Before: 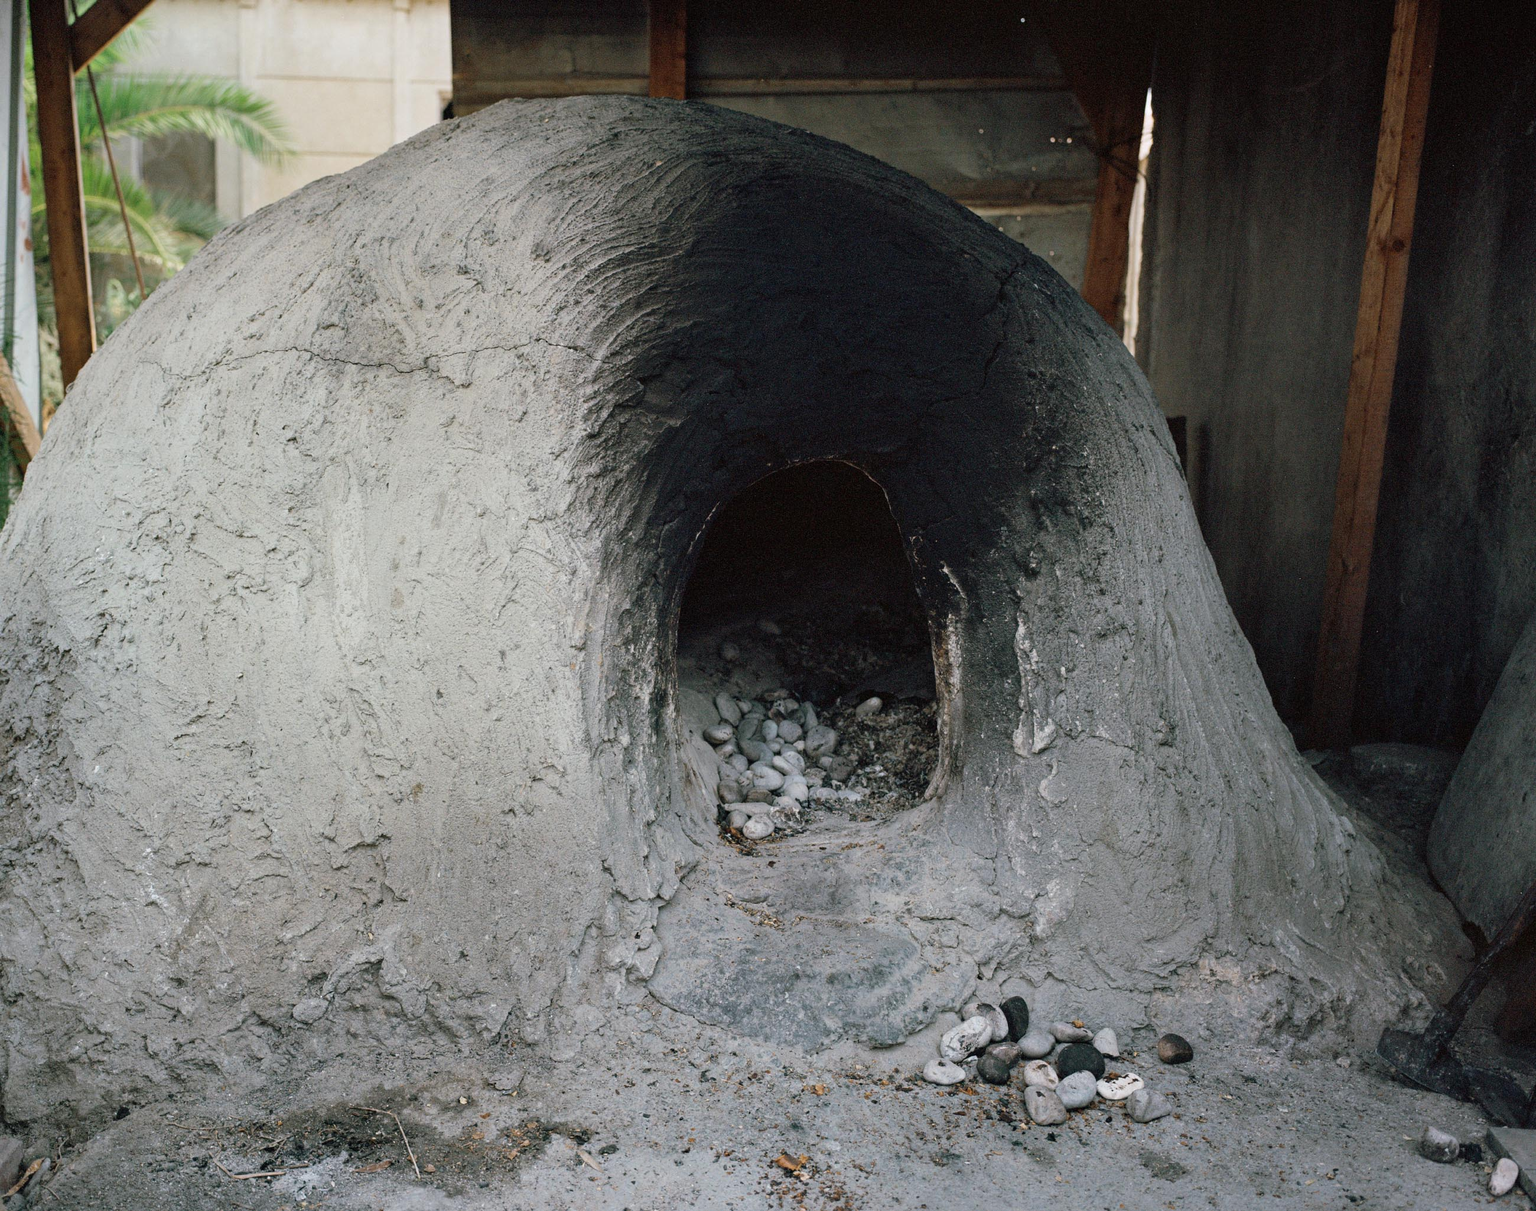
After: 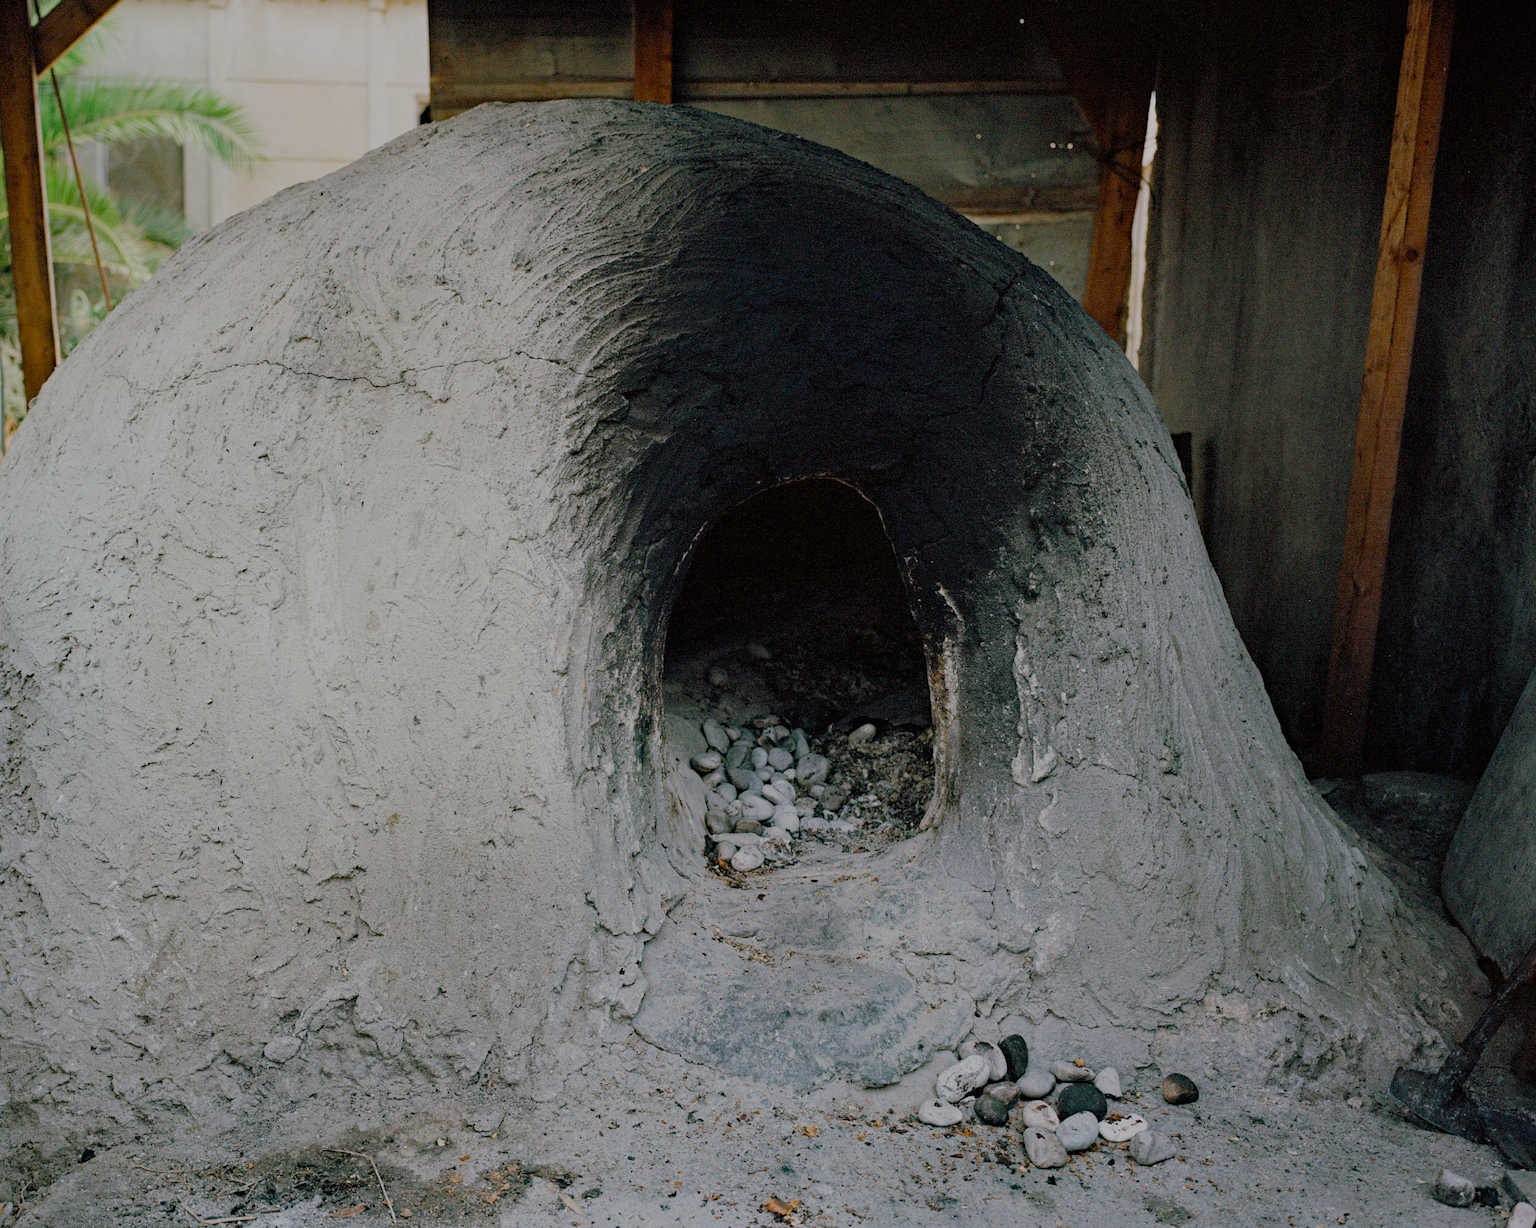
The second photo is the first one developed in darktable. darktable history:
color balance rgb: shadows lift › chroma 1%, shadows lift › hue 113°, highlights gain › chroma 0.2%, highlights gain › hue 333°, perceptual saturation grading › global saturation 20%, perceptual saturation grading › highlights -50%, perceptual saturation grading › shadows 25%, contrast -20%
filmic rgb: black relative exposure -6.98 EV, white relative exposure 5.63 EV, hardness 2.86
haze removal: compatibility mode true, adaptive false
crop and rotate: left 2.536%, right 1.107%, bottom 2.246%
